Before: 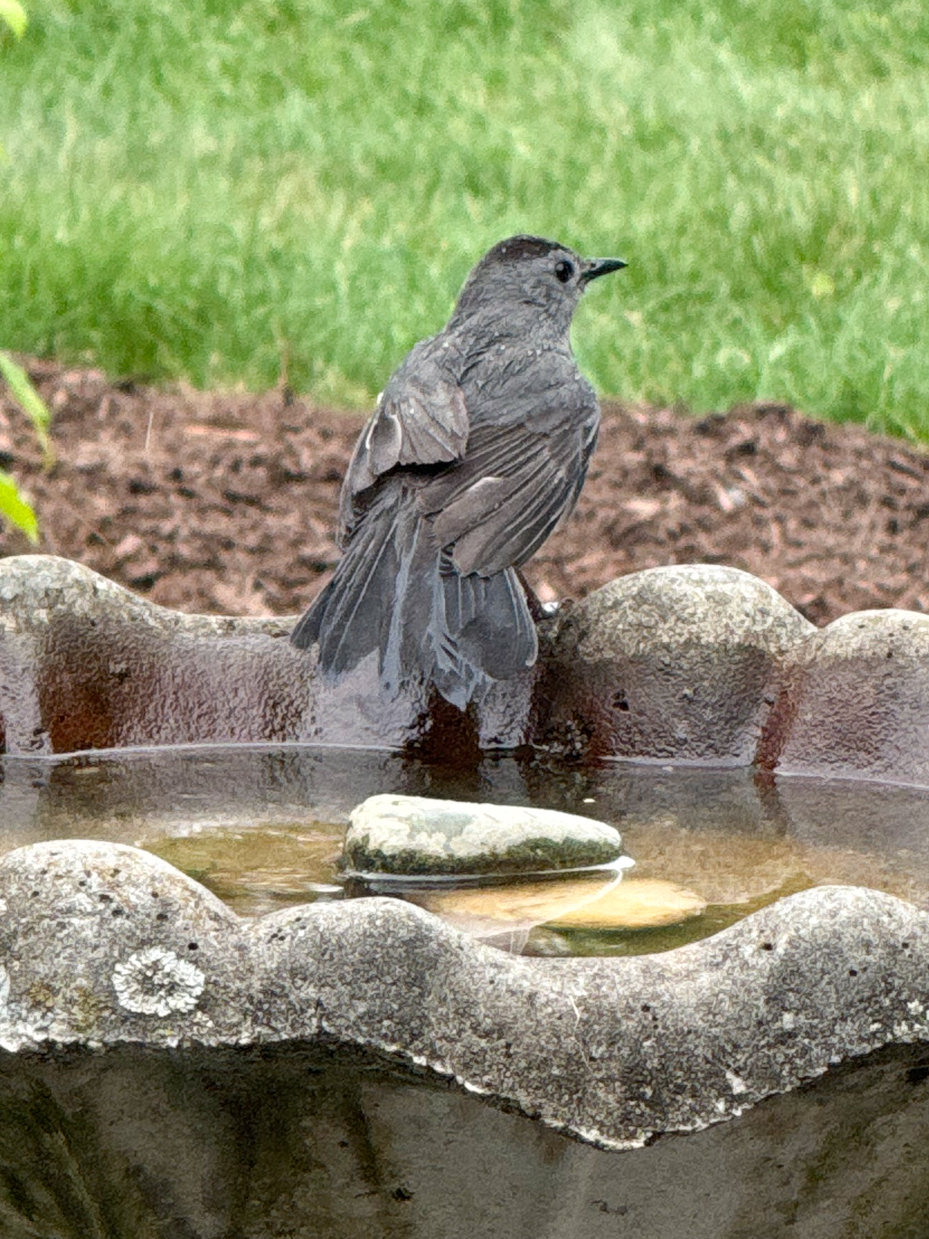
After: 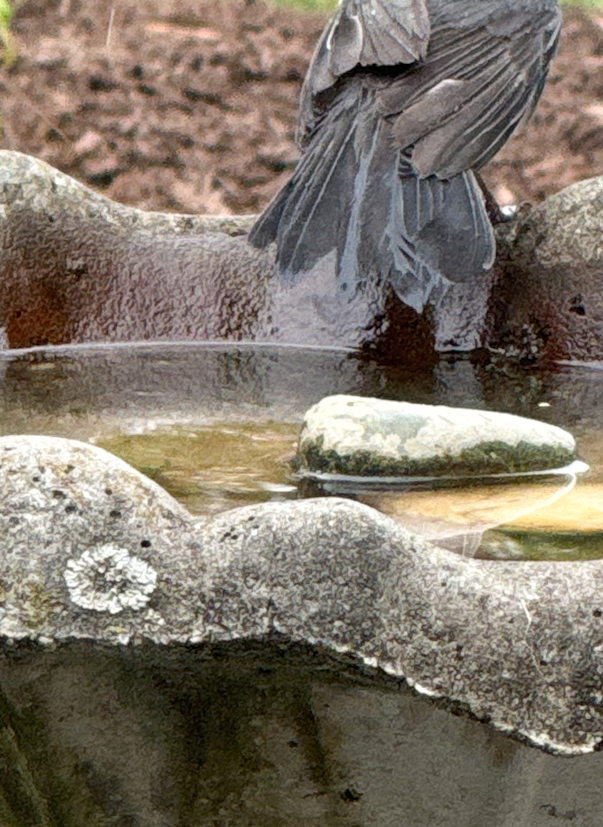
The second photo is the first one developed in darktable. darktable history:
crop and rotate: angle -0.942°, left 3.639%, top 31.788%, right 29.983%
